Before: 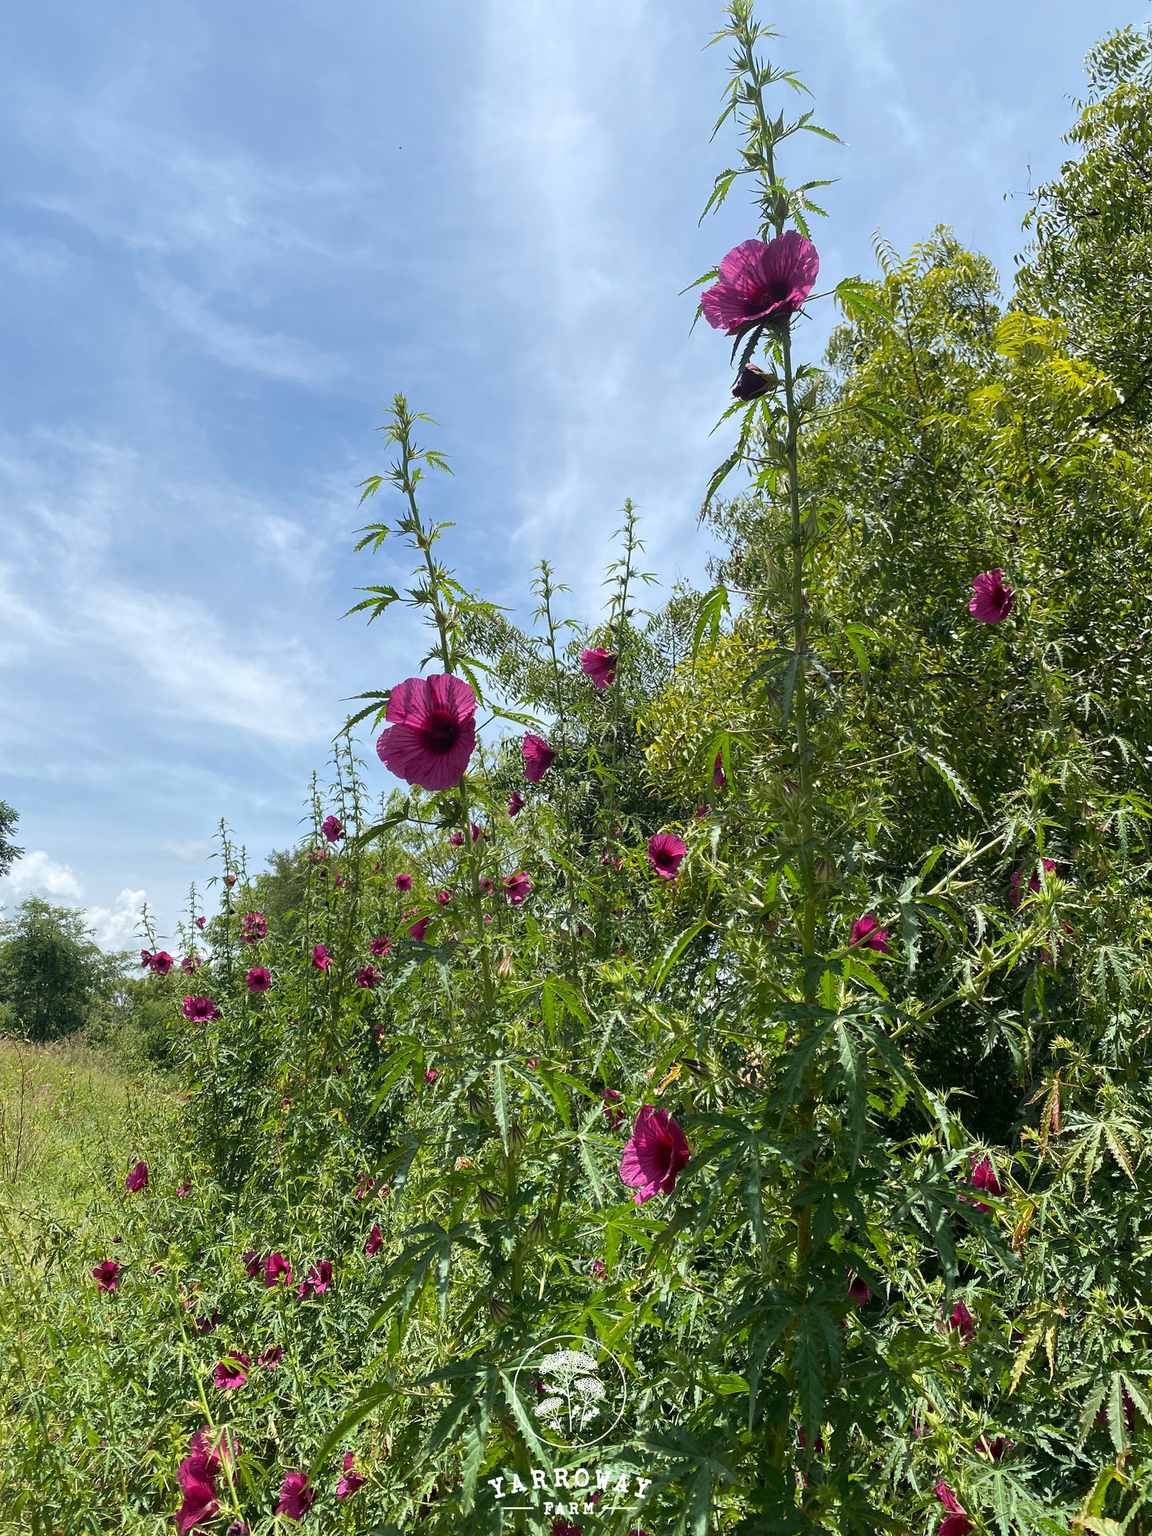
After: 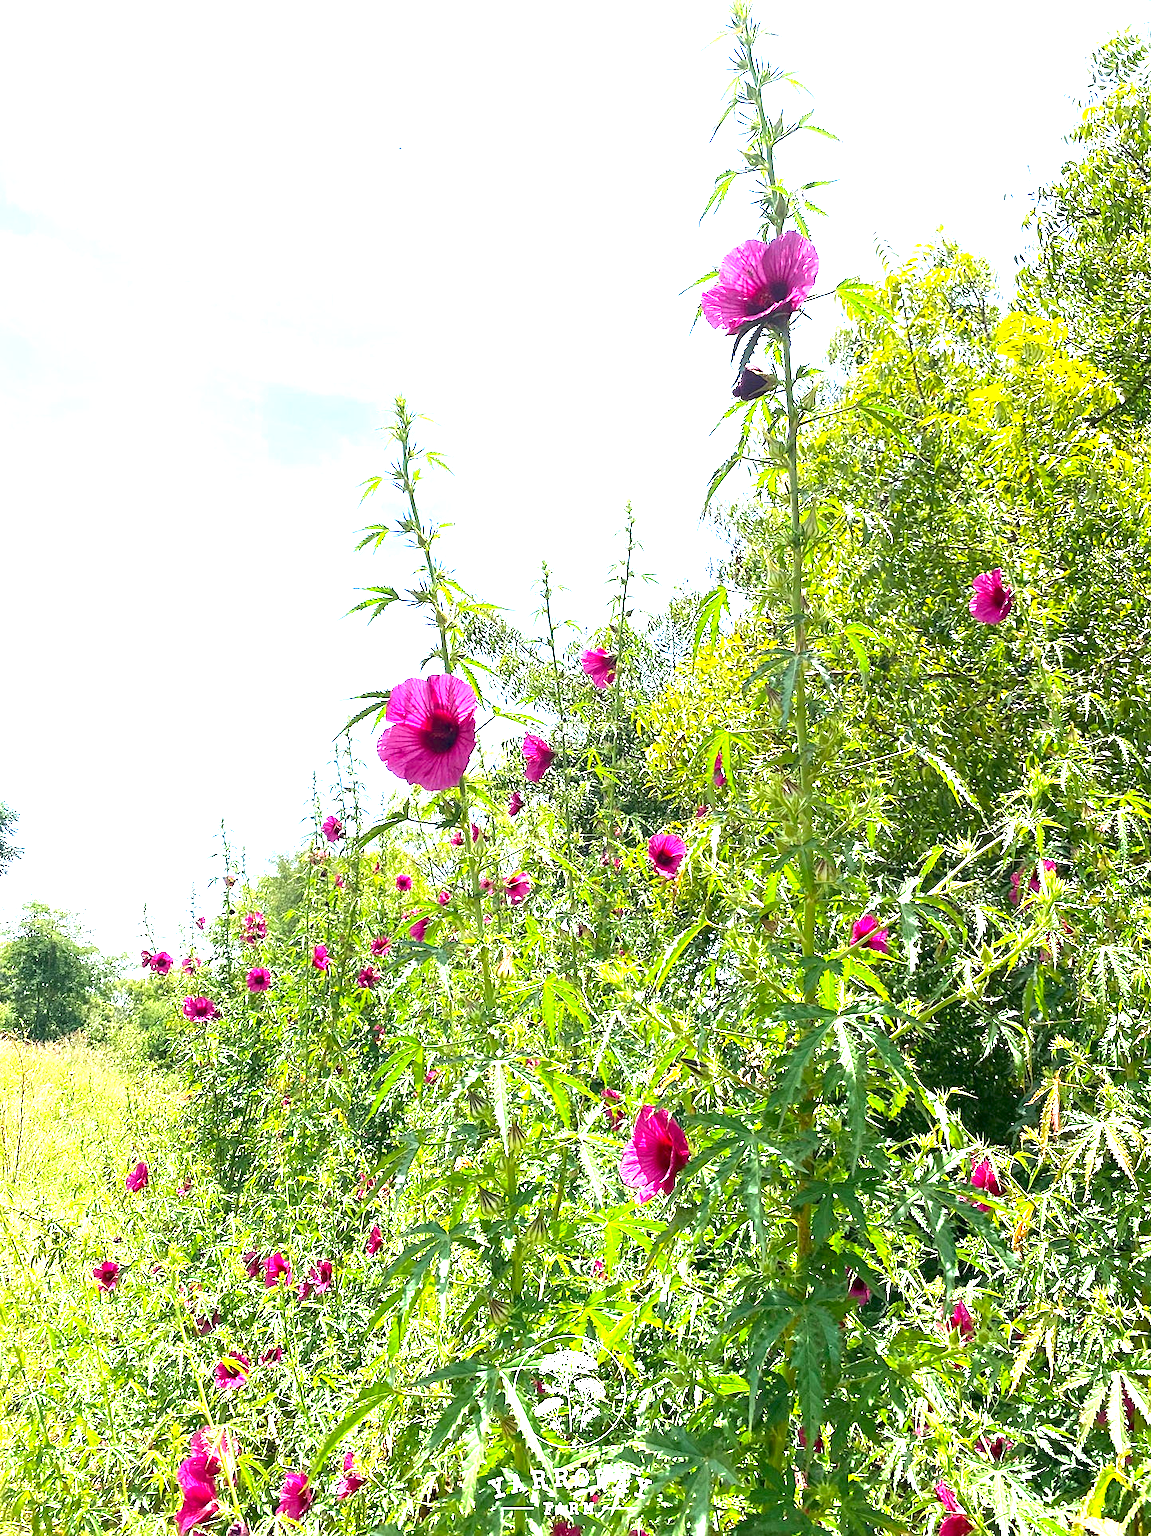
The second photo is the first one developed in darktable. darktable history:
exposure: exposure 2.25 EV, compensate highlight preservation false
contrast brightness saturation: contrast 0.04, saturation 0.16
sharpen: amount 0.2
